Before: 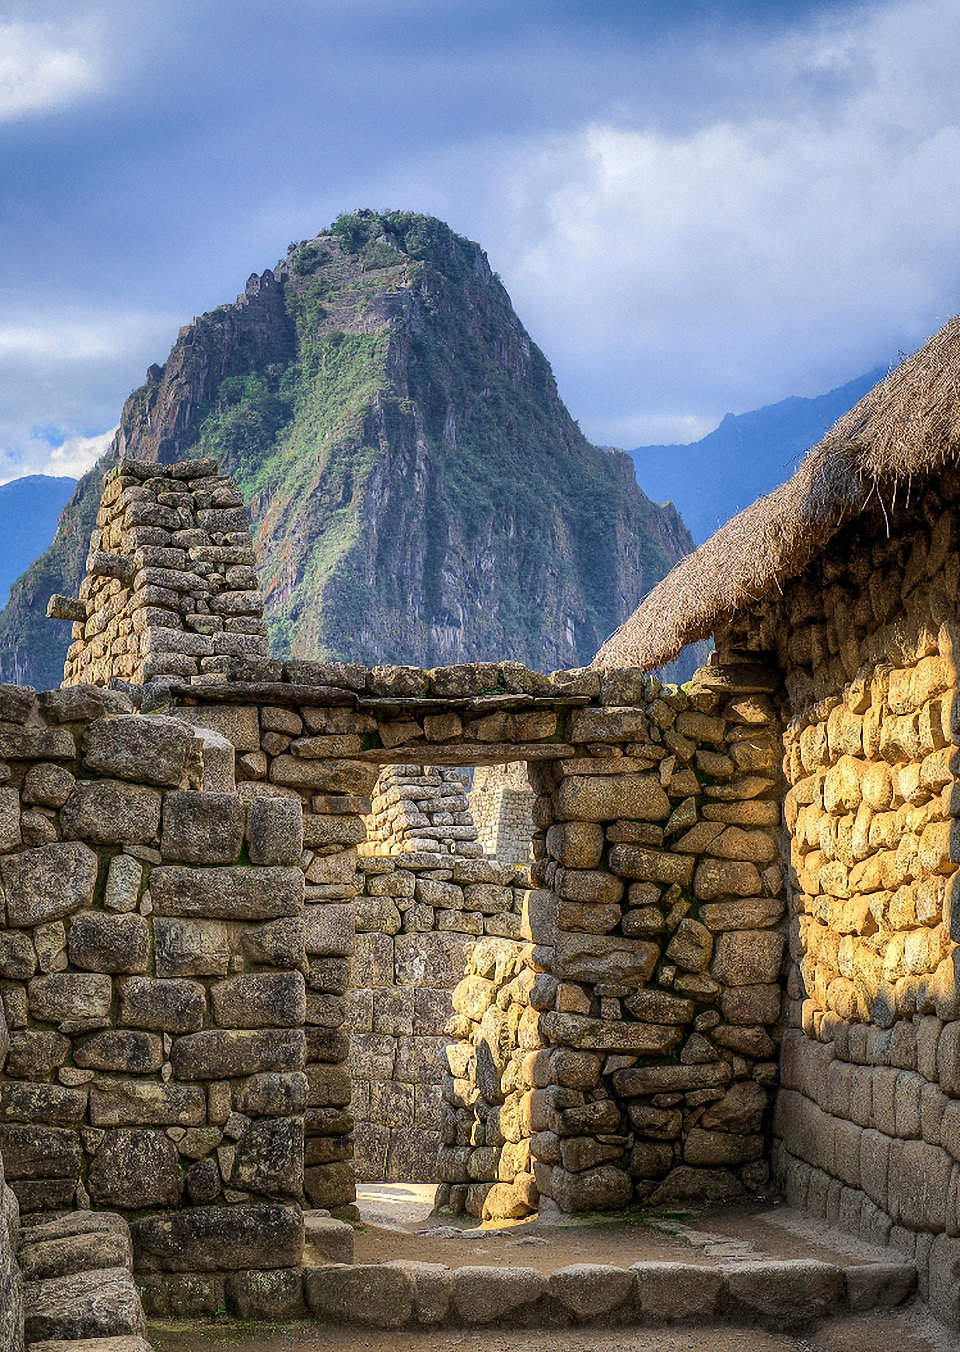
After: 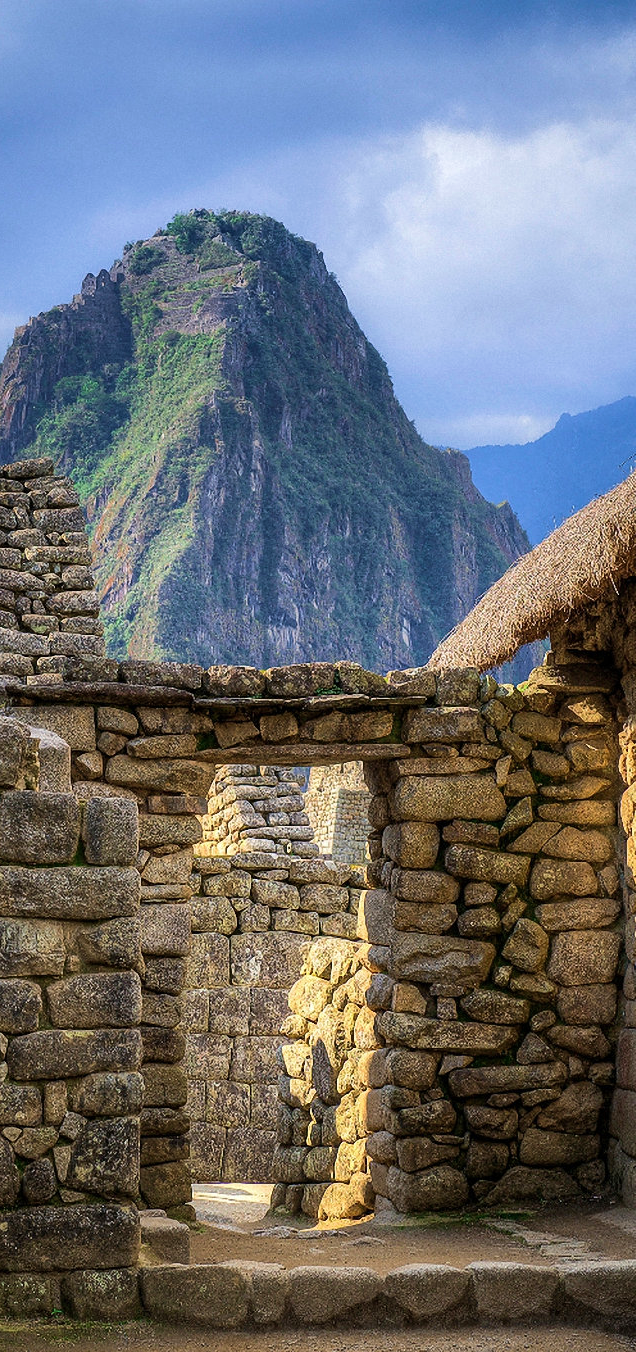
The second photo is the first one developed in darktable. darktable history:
velvia: on, module defaults
crop: left 17.174%, right 16.498%
